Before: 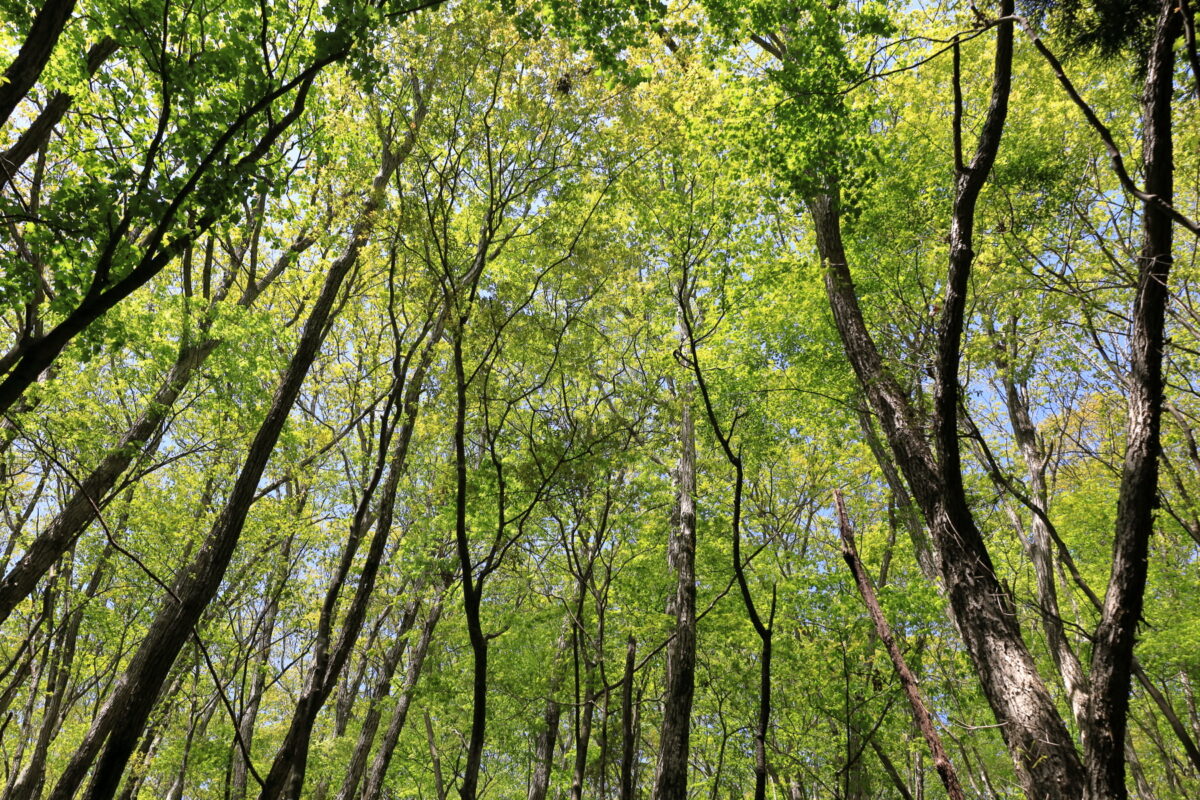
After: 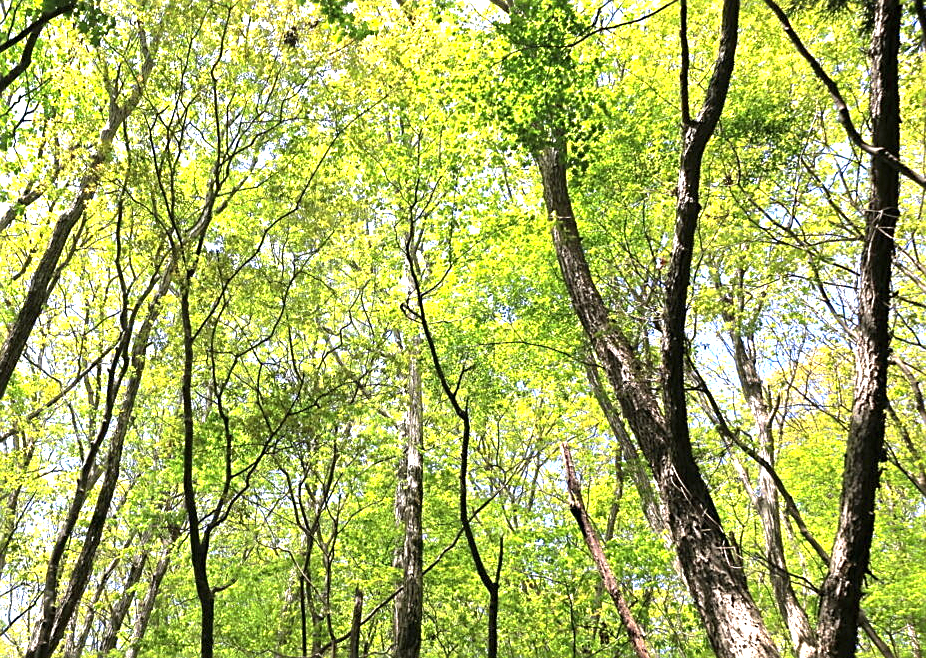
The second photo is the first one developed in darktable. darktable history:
local contrast: mode bilateral grid, contrast 99, coarseness 99, detail 91%, midtone range 0.2
crop: left 22.788%, top 5.876%, bottom 11.753%
exposure: black level correction 0, exposure 1.366 EV, compensate highlight preservation false
base curve: curves: ch0 [(0, 0) (0.74, 0.67) (1, 1)], preserve colors none
sharpen: on, module defaults
